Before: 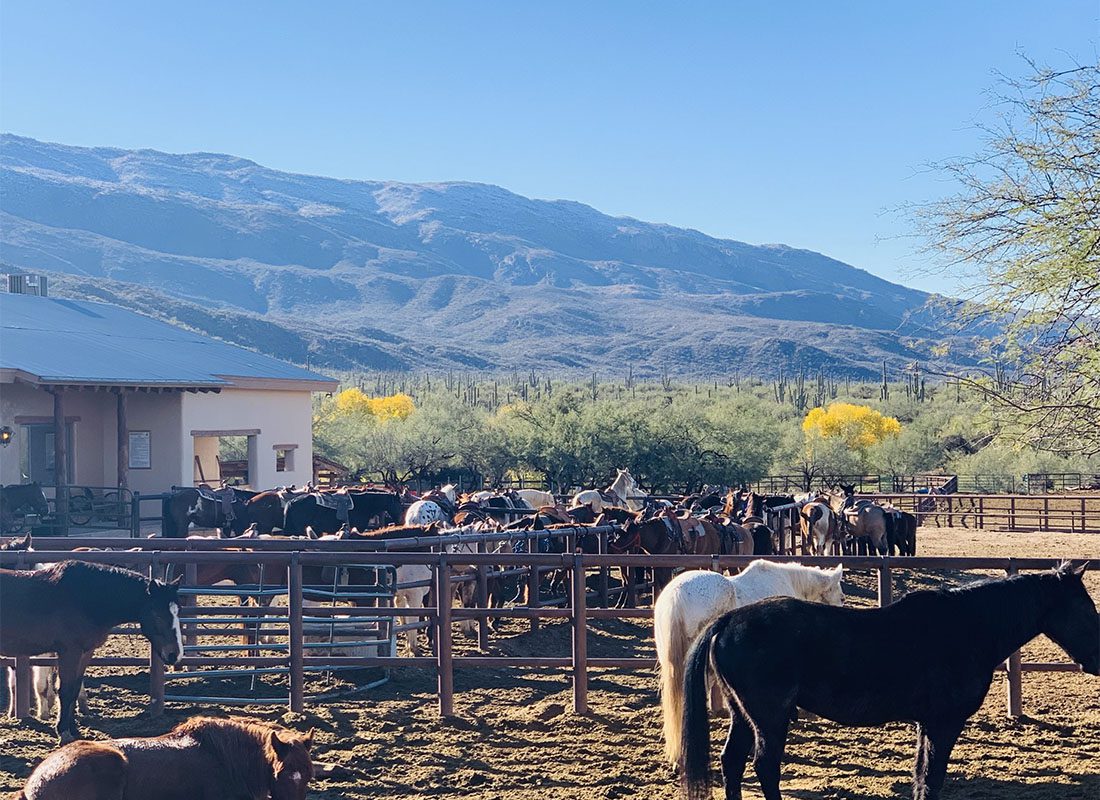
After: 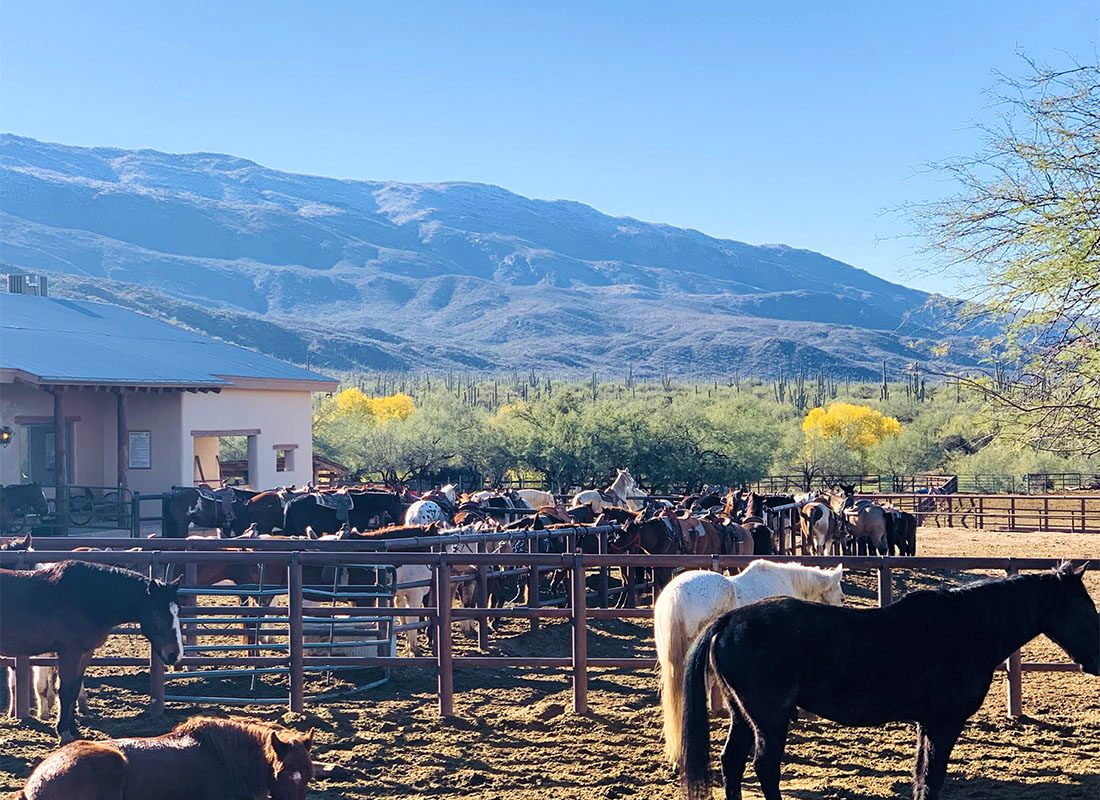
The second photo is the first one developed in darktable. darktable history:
levels: levels [0.016, 0.484, 0.953]
velvia: on, module defaults
